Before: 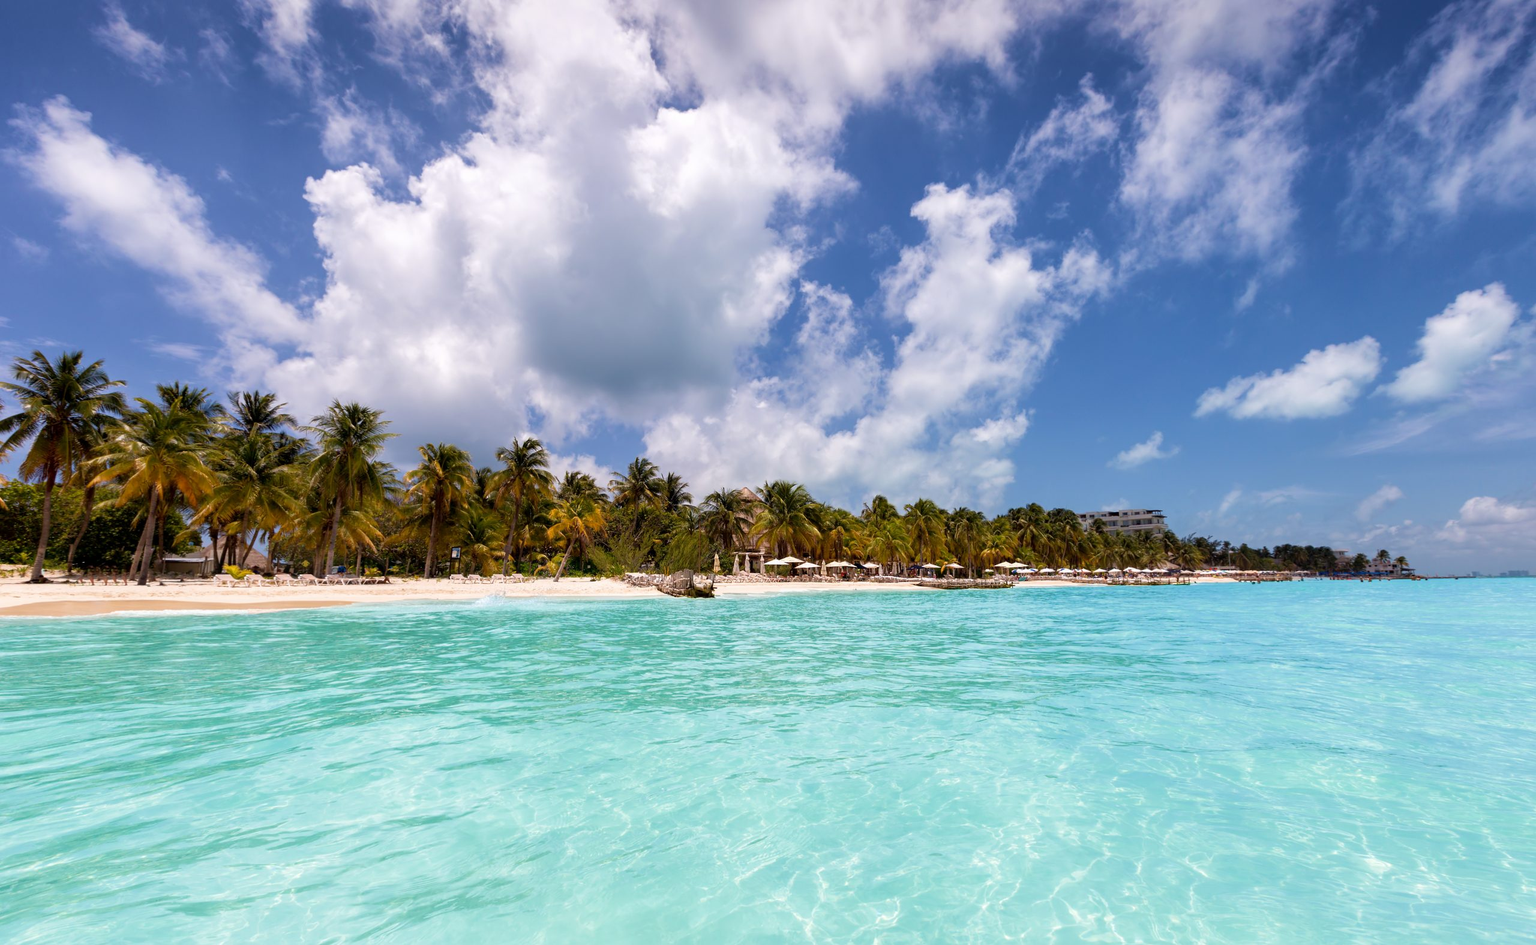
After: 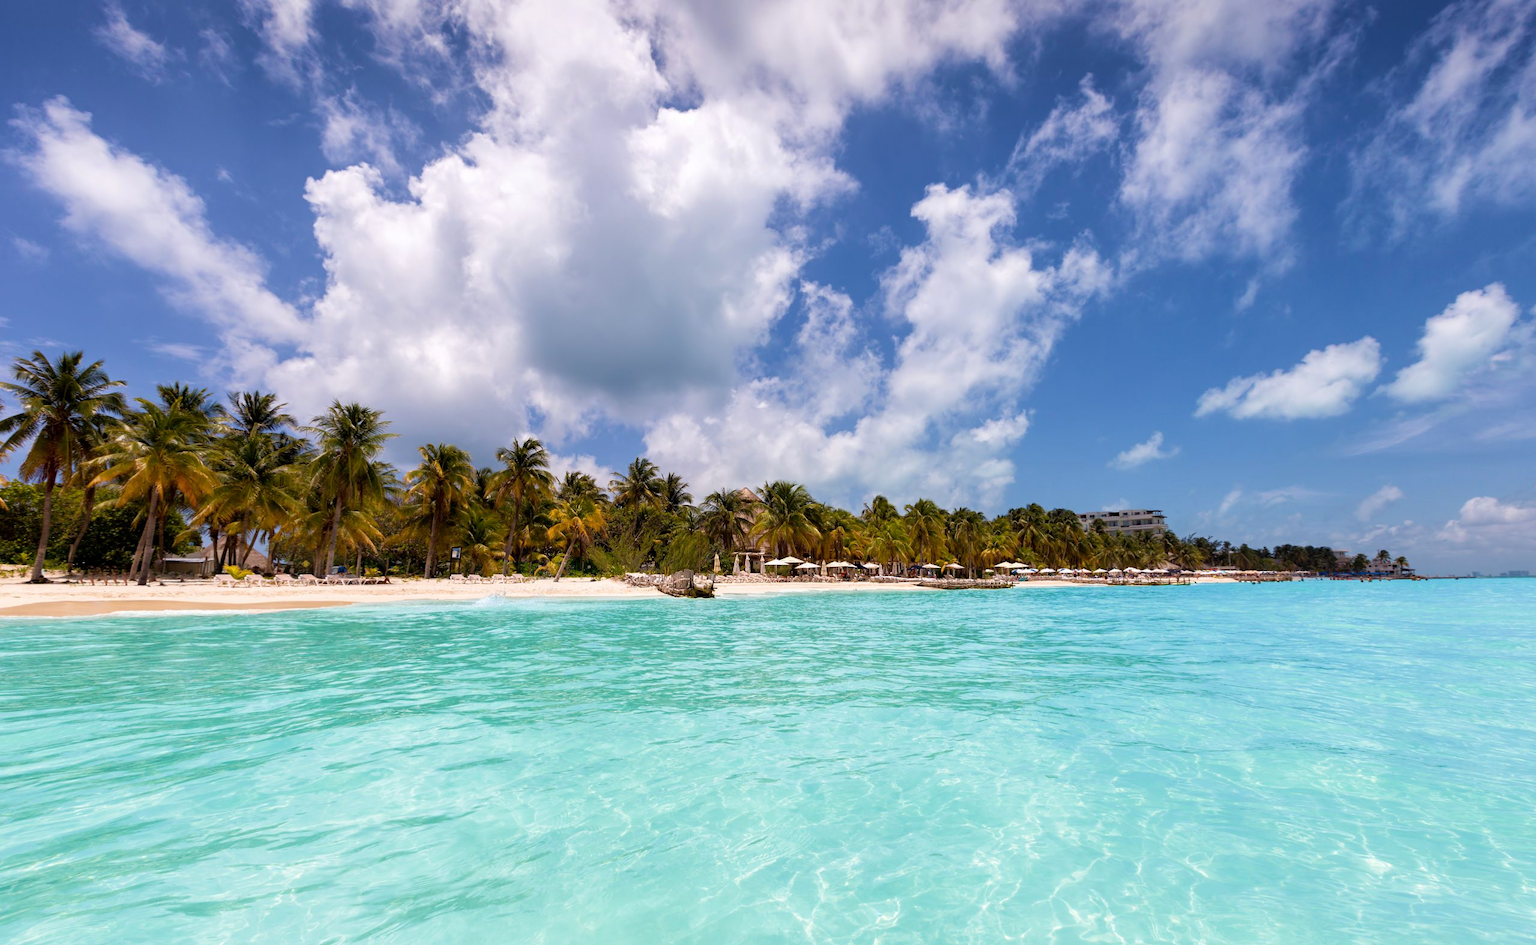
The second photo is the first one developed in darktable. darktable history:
color balance rgb: perceptual saturation grading › global saturation -3.506%, global vibrance 20%
